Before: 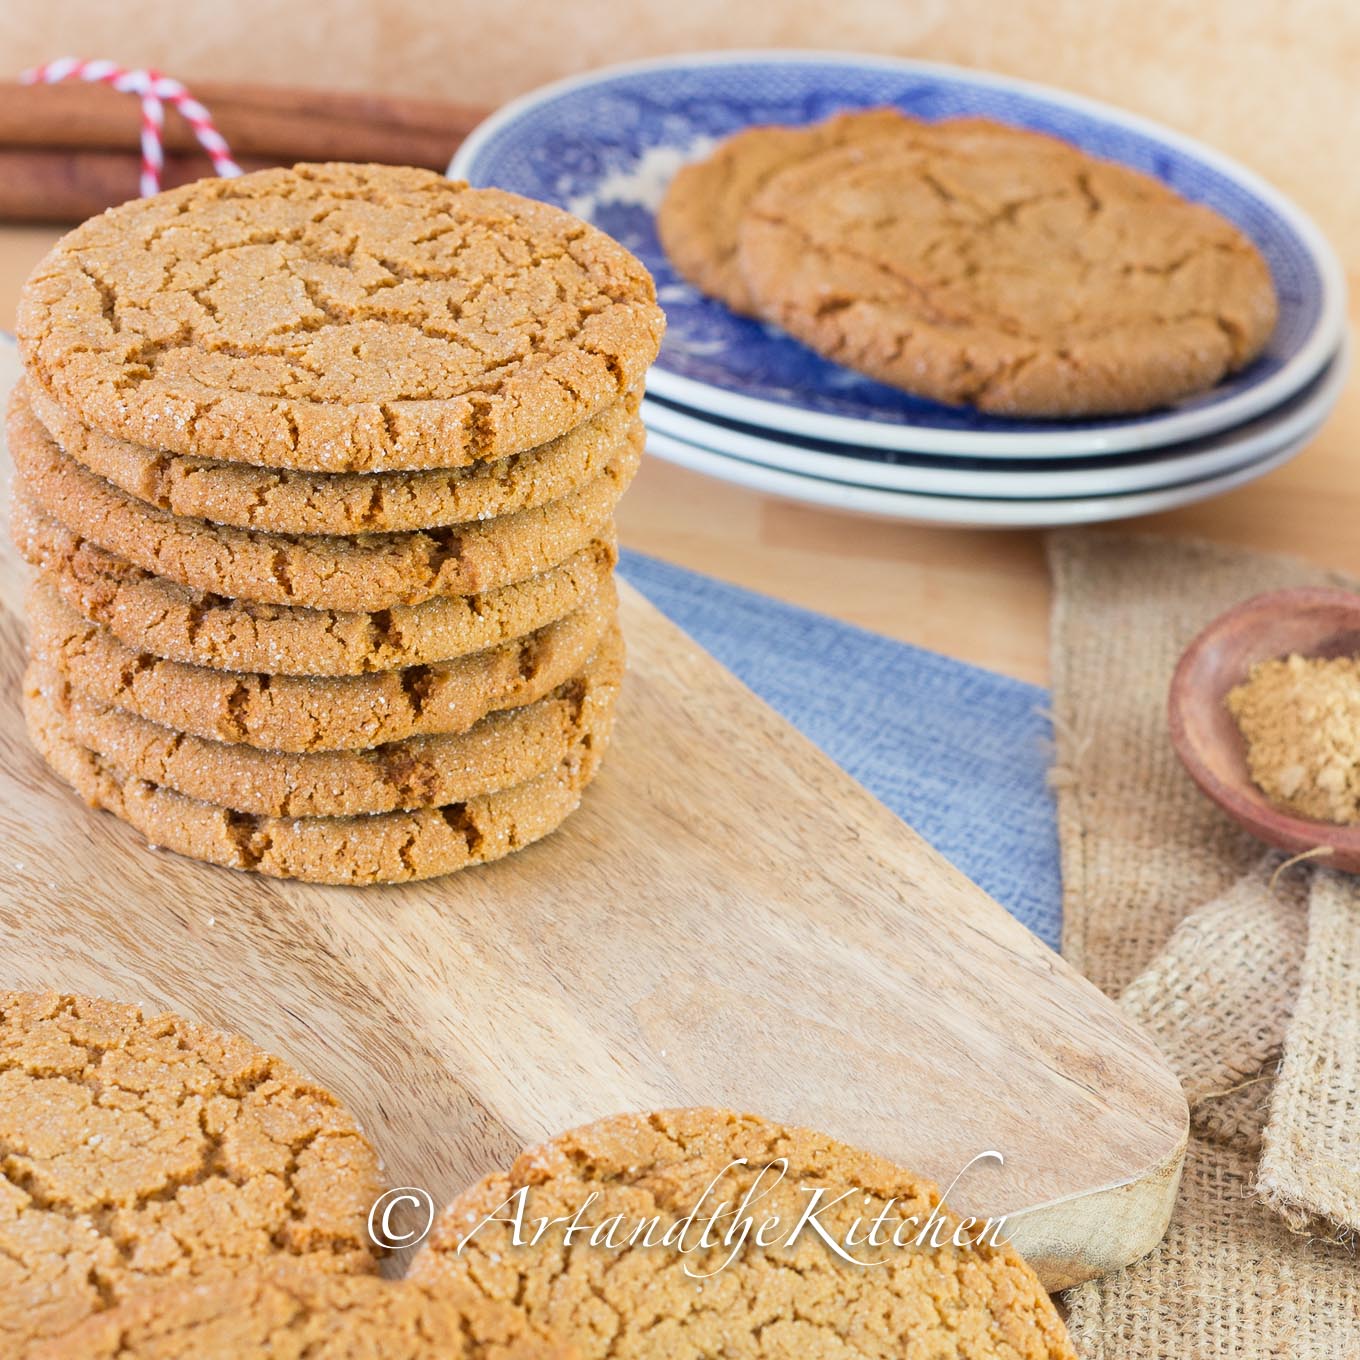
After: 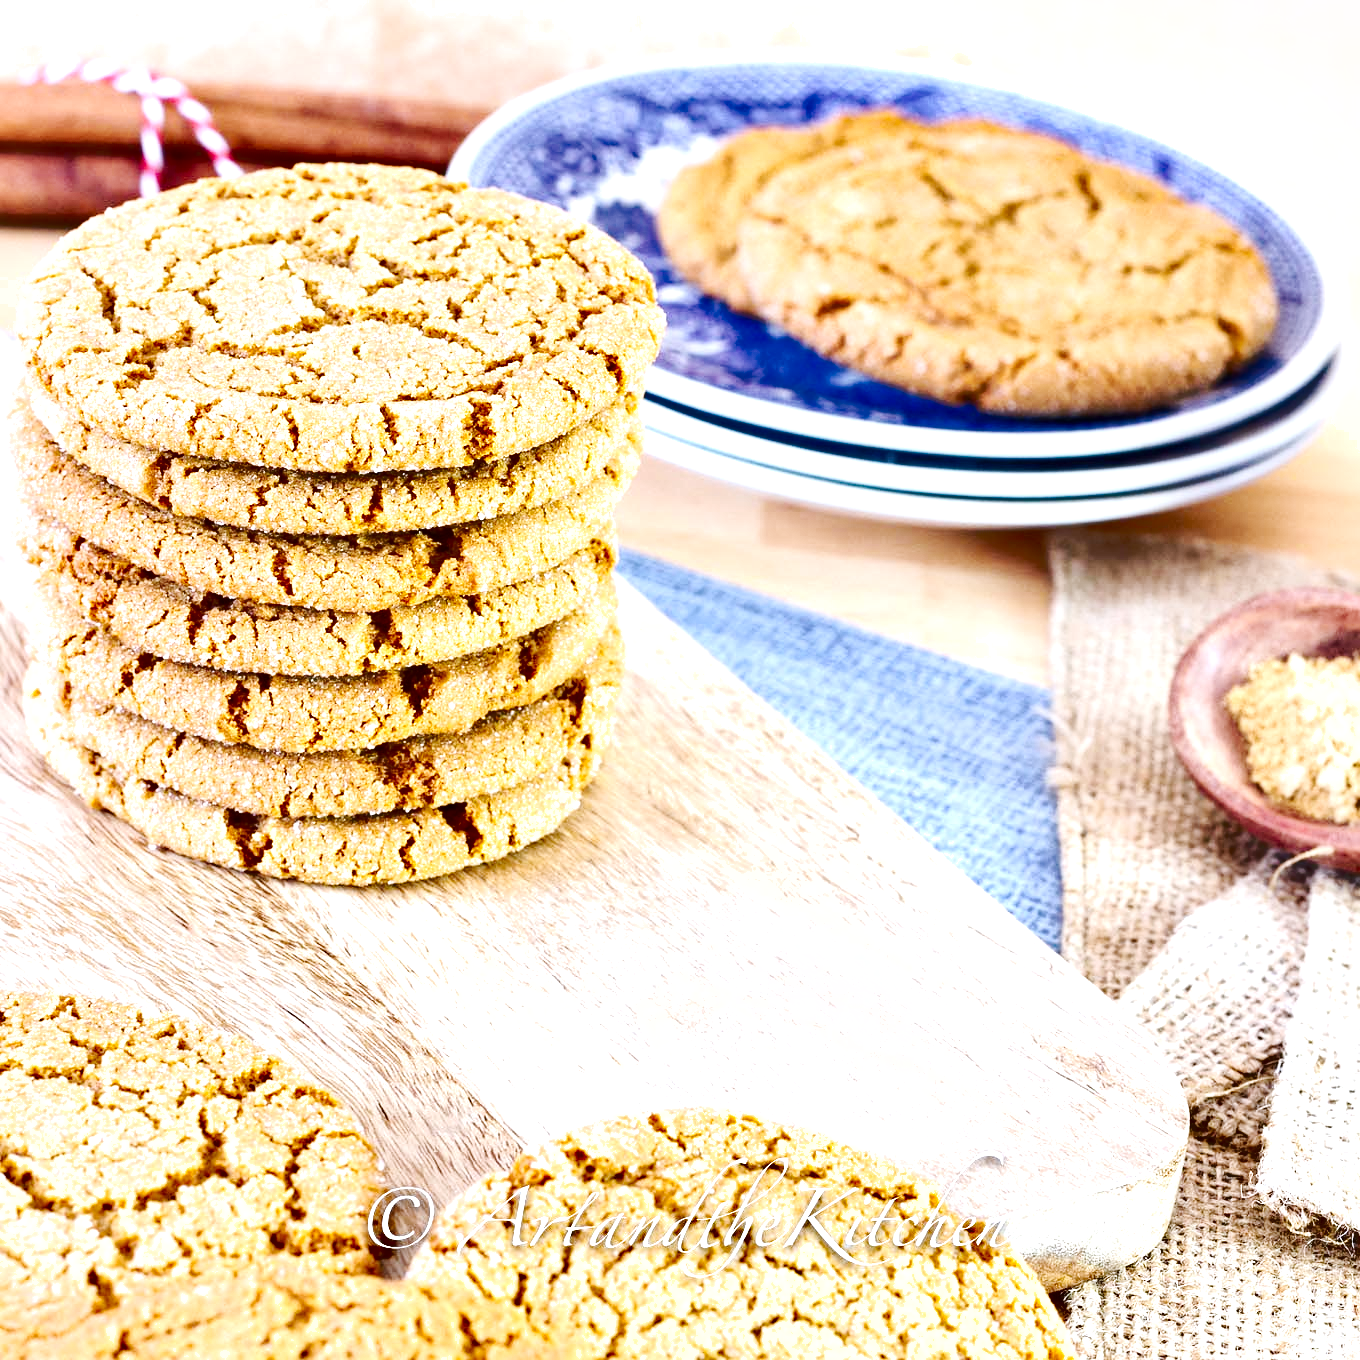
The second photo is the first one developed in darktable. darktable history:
color calibration: illuminant as shot in camera, x 0.366, y 0.378, temperature 4428.9 K
shadows and highlights: soften with gaussian
tone equalizer: edges refinement/feathering 500, mask exposure compensation -1.57 EV, preserve details no
exposure: black level correction 0, exposure 1.095 EV, compensate exposure bias true, compensate highlight preservation false
tone curve: curves: ch0 [(0, 0.012) (0.144, 0.137) (0.326, 0.386) (0.489, 0.573) (0.656, 0.763) (0.849, 0.902) (1, 0.974)]; ch1 [(0, 0) (0.366, 0.367) (0.475, 0.453) (0.487, 0.501) (0.519, 0.527) (0.544, 0.579) (0.562, 0.619) (0.622, 0.694) (1, 1)]; ch2 [(0, 0) (0.333, 0.346) (0.375, 0.375) (0.424, 0.43) (0.476, 0.492) (0.502, 0.503) (0.533, 0.541) (0.572, 0.615) (0.605, 0.656) (0.641, 0.709) (1, 1)], preserve colors none
contrast brightness saturation: contrast 0.134, brightness -0.064, saturation 0.16
local contrast: mode bilateral grid, contrast 24, coarseness 60, detail 152%, midtone range 0.2
